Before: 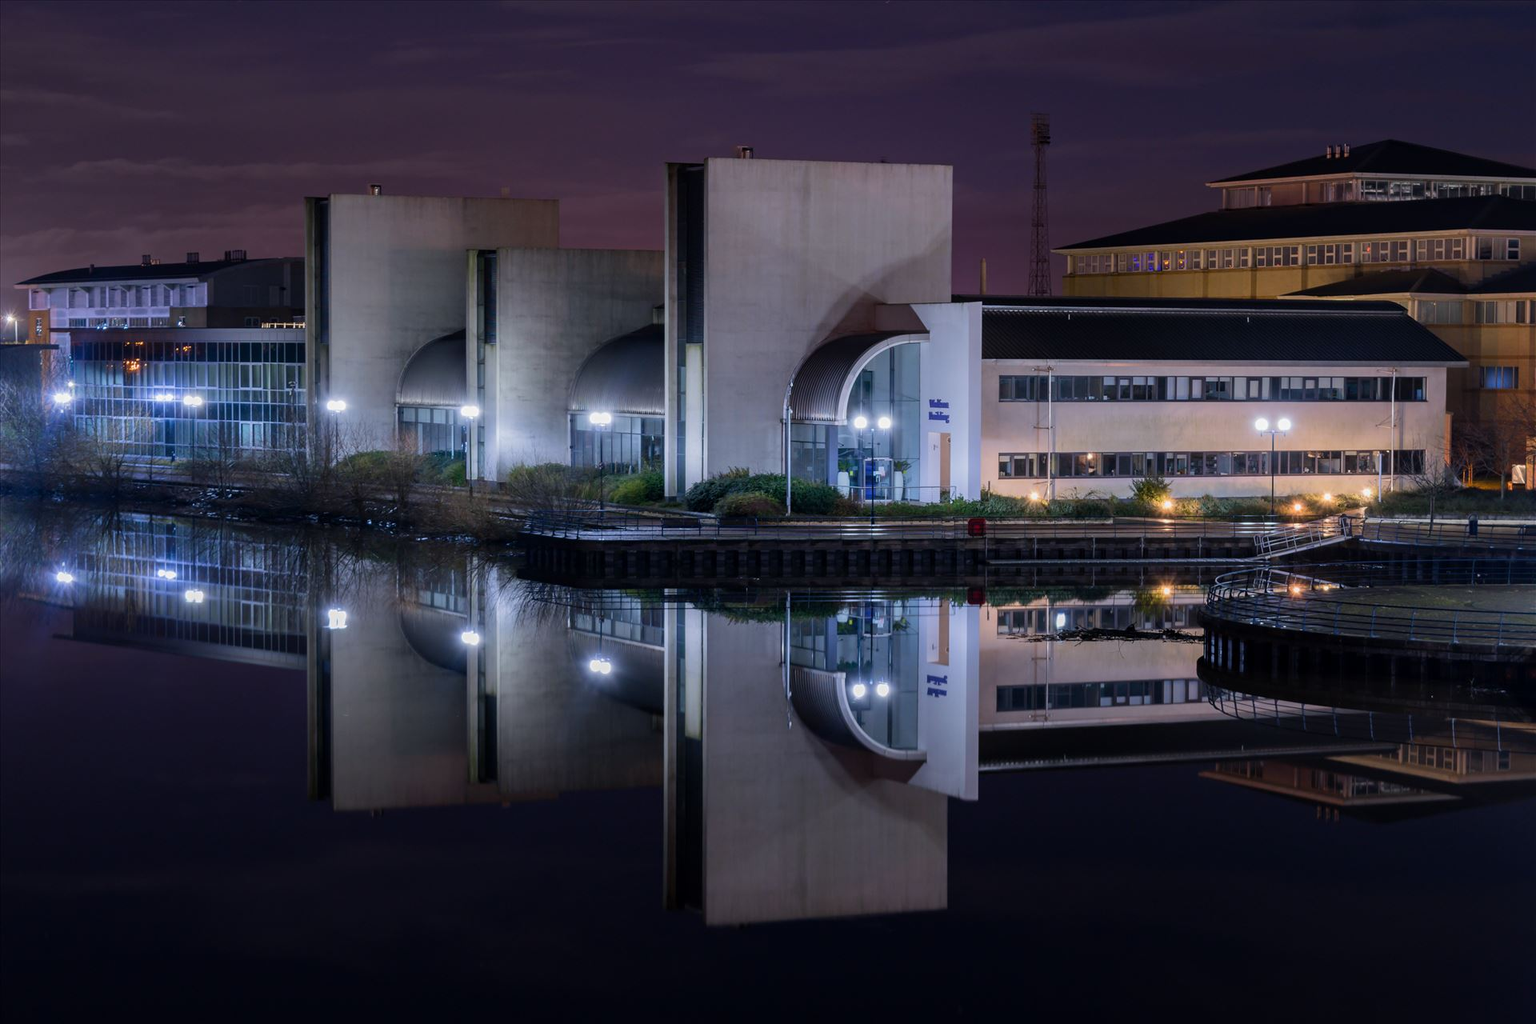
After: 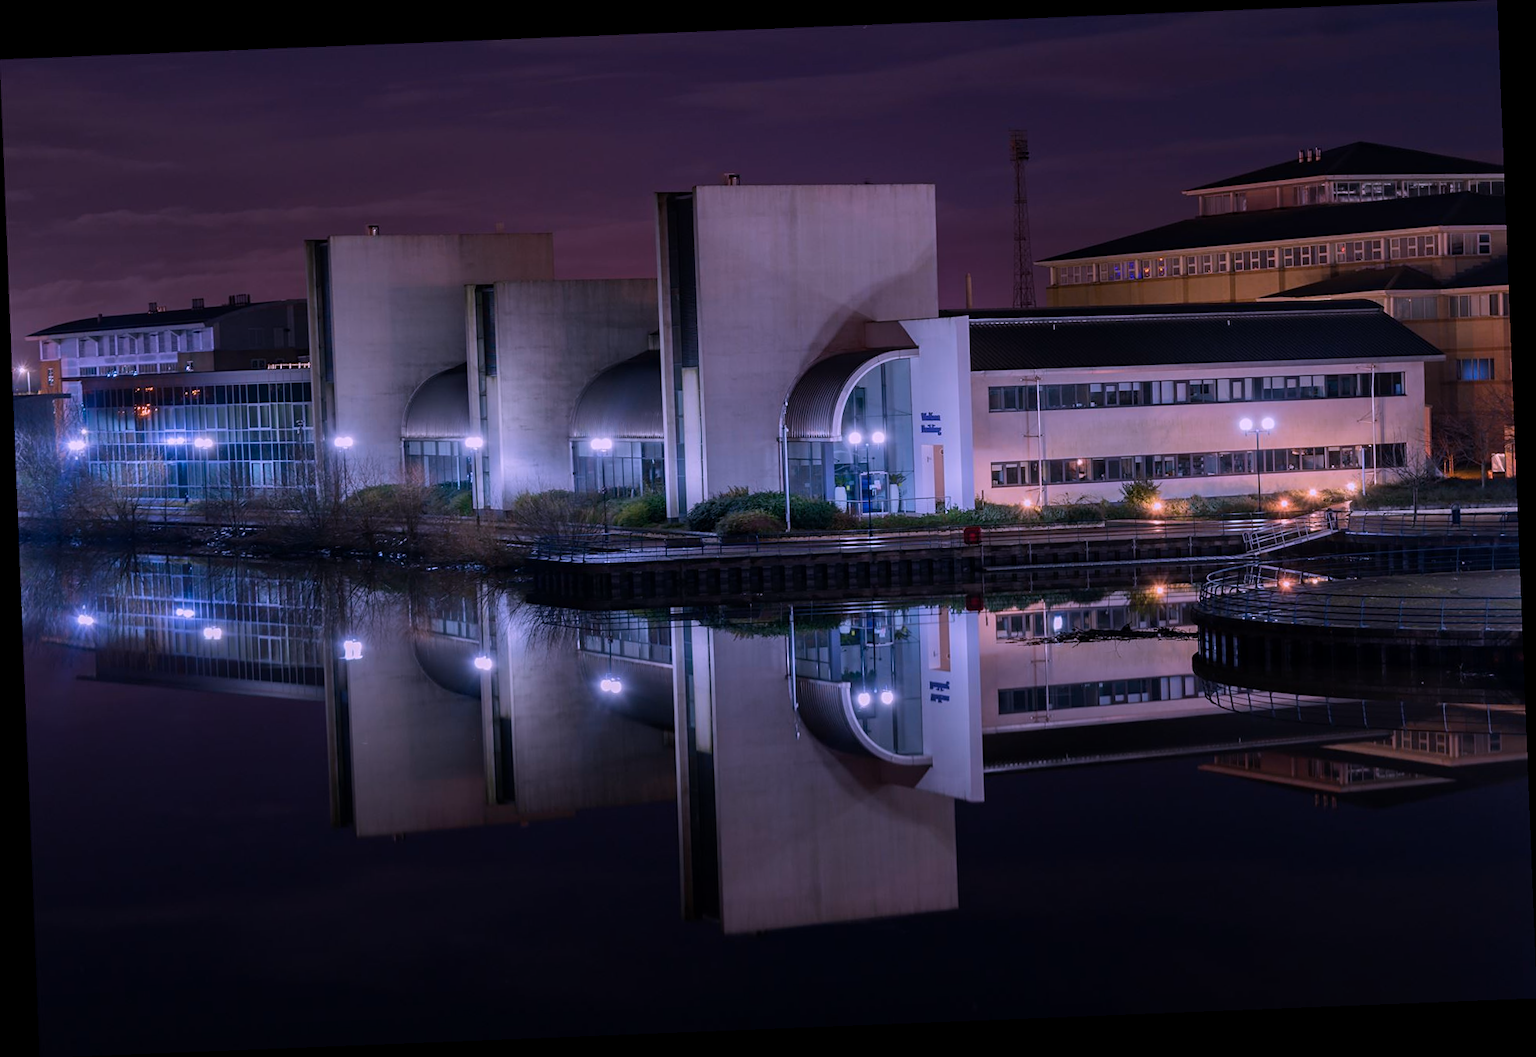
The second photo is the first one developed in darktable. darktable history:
sharpen: amount 0.2
rotate and perspective: rotation -2.29°, automatic cropping off
color correction: highlights a* -2.24, highlights b* -18.1
exposure: exposure -0.492 EV, compensate highlight preservation false
white balance: red 1.188, blue 1.11
